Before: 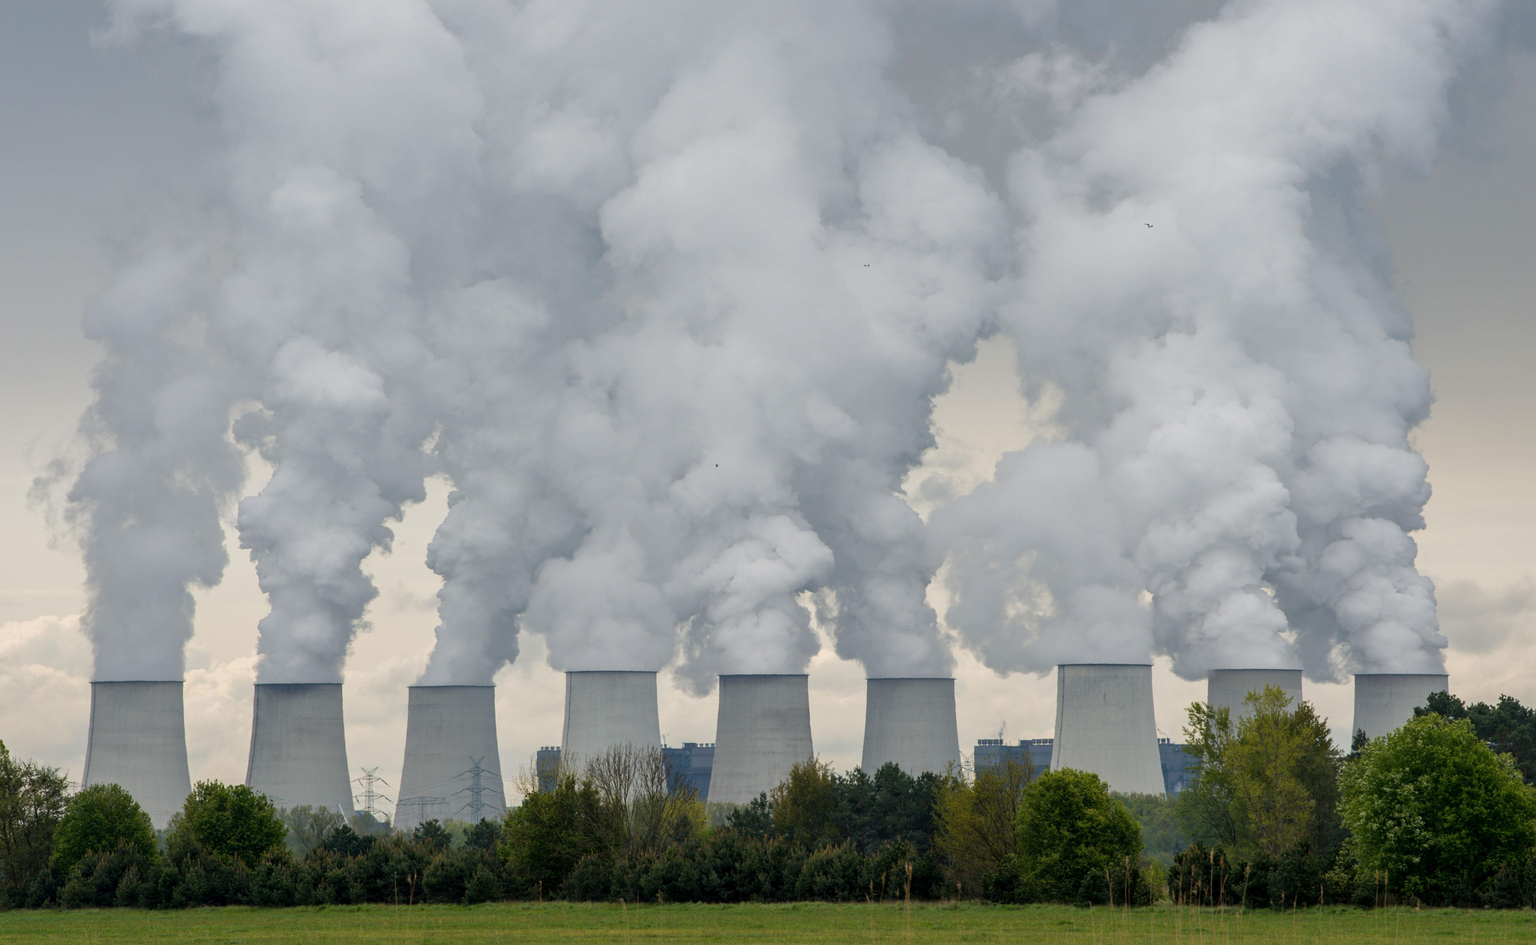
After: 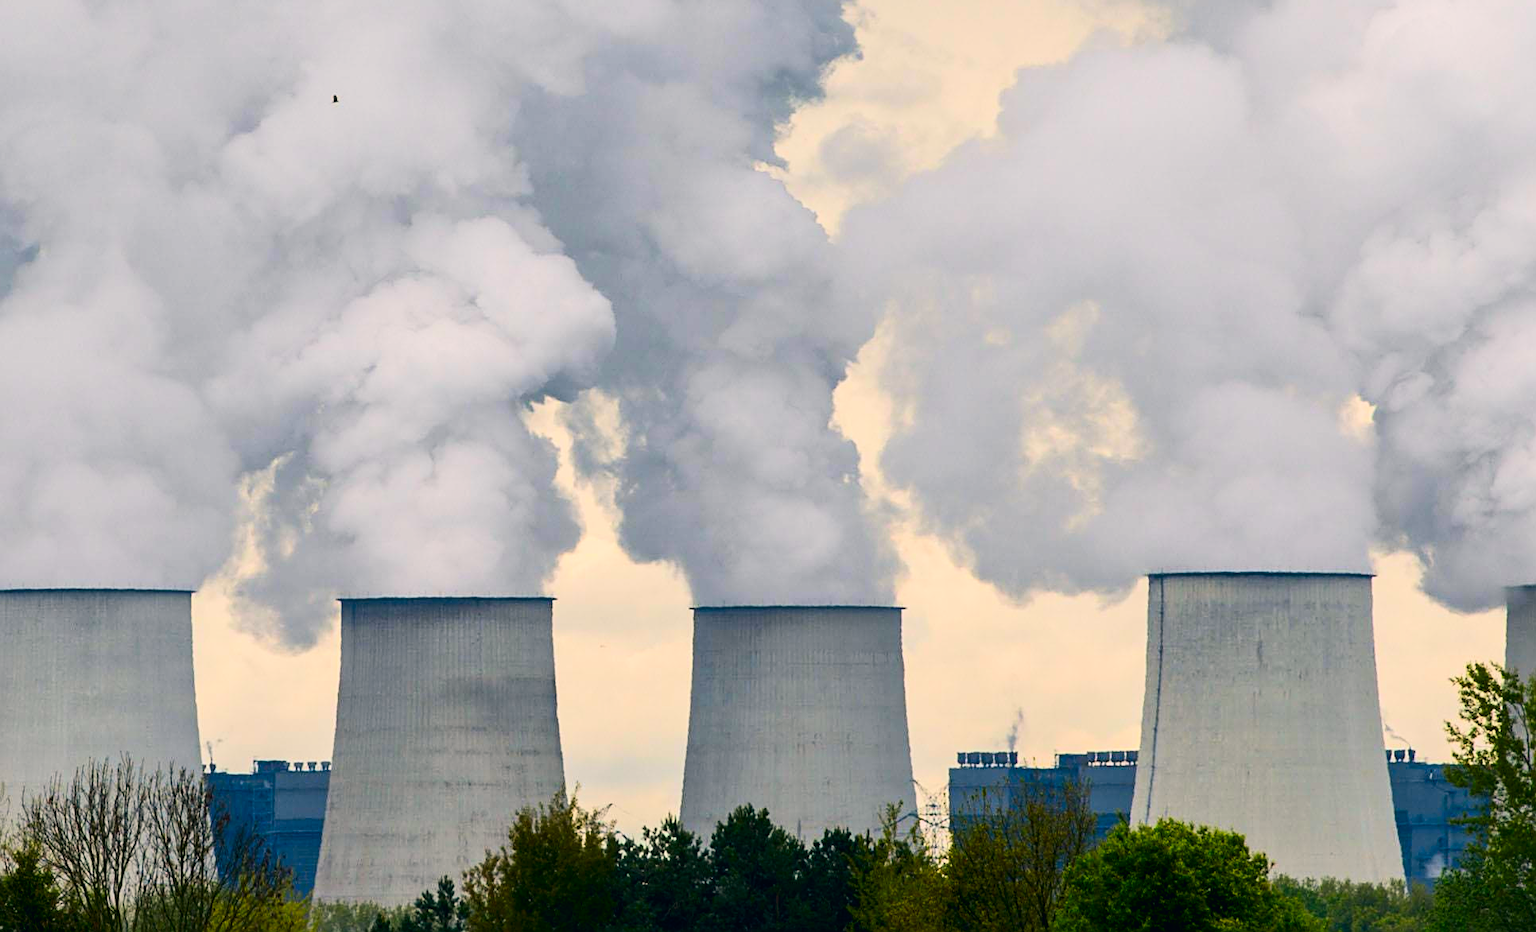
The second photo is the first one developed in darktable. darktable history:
crop: left 37.533%, top 44.881%, right 20.521%, bottom 13.741%
color correction: highlights a* 5.42, highlights b* 5.33, shadows a* -4.08, shadows b* -4.99
filmic rgb: black relative exposure -12.7 EV, white relative exposure 2.8 EV, target black luminance 0%, hardness 8.52, latitude 71.29%, contrast 1.133, shadows ↔ highlights balance -1.21%
contrast brightness saturation: contrast 0.264, brightness 0.012, saturation 0.866
sharpen: on, module defaults
